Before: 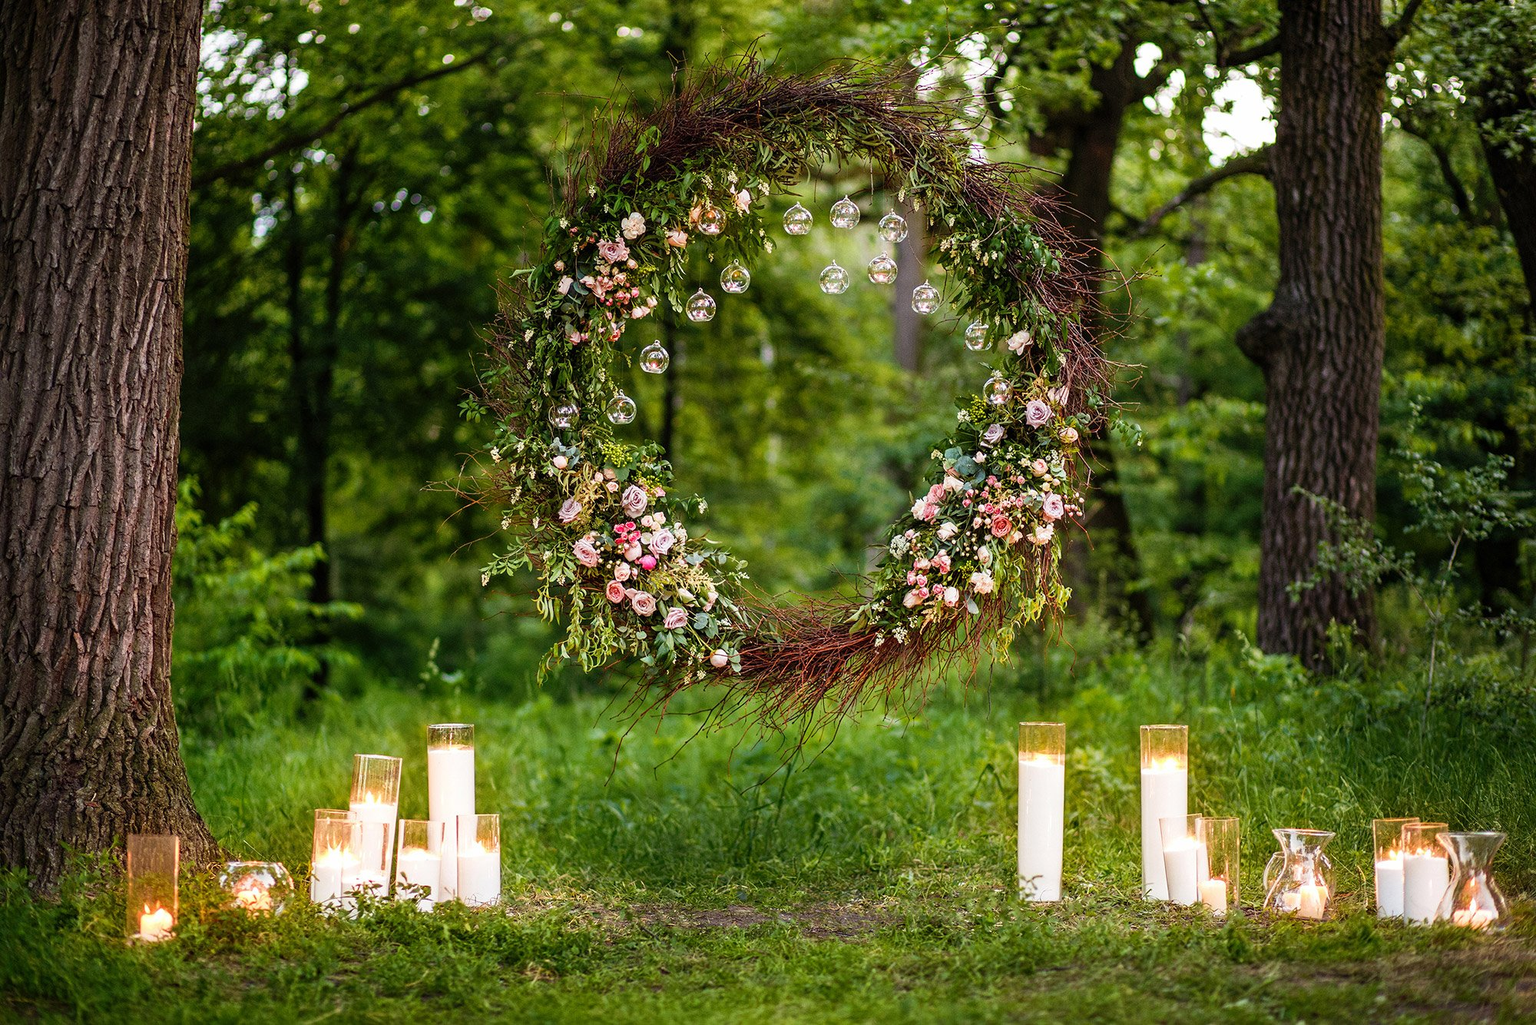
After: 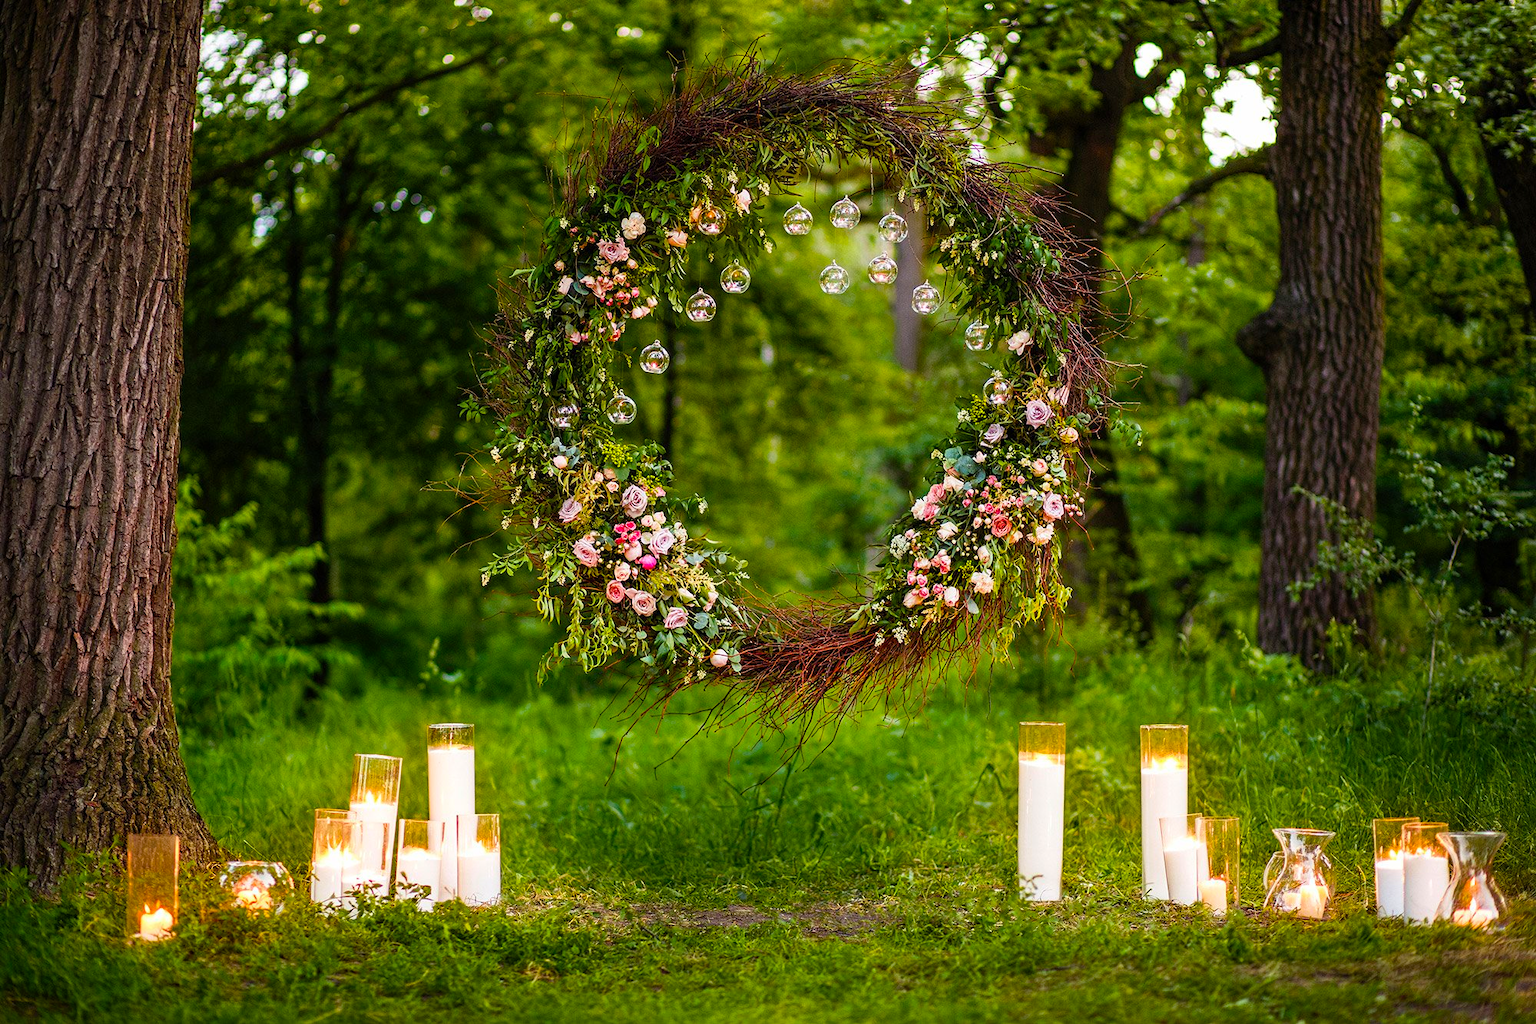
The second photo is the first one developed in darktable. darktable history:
color balance rgb: perceptual saturation grading › global saturation 30.898%, global vibrance 20%
